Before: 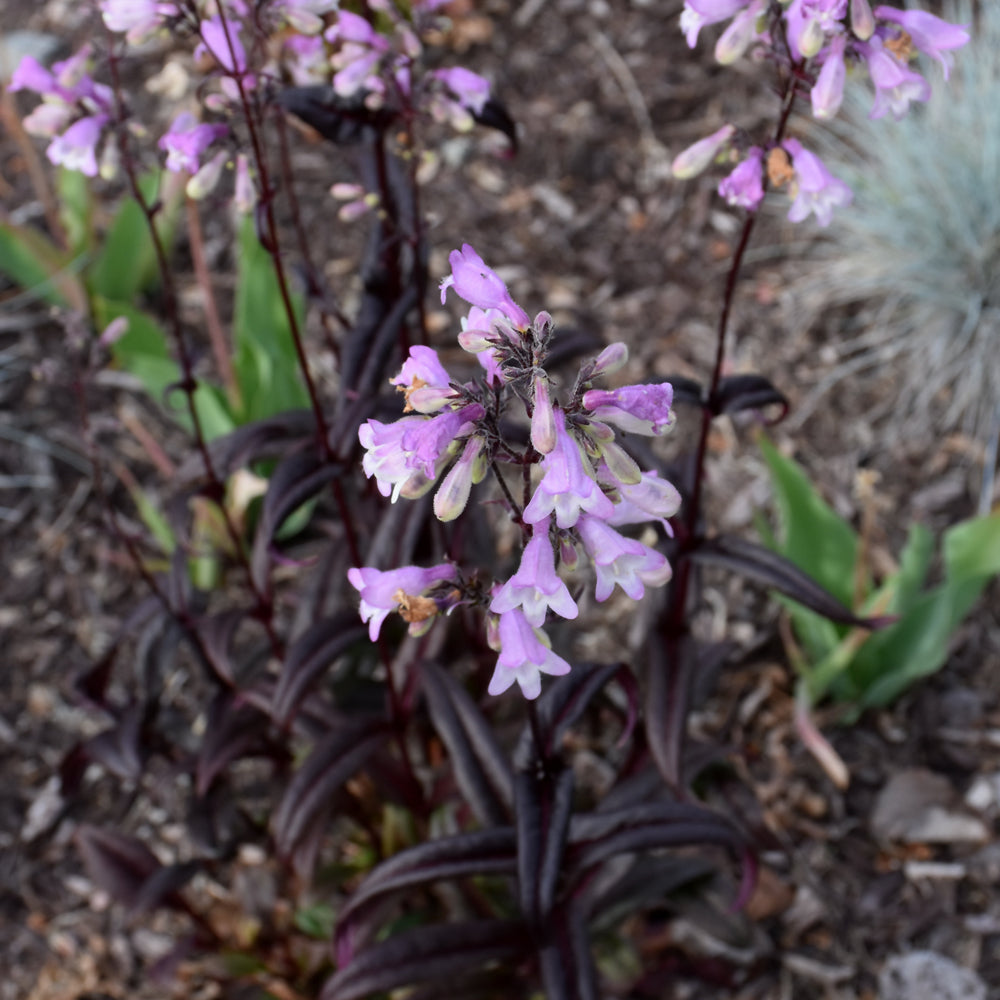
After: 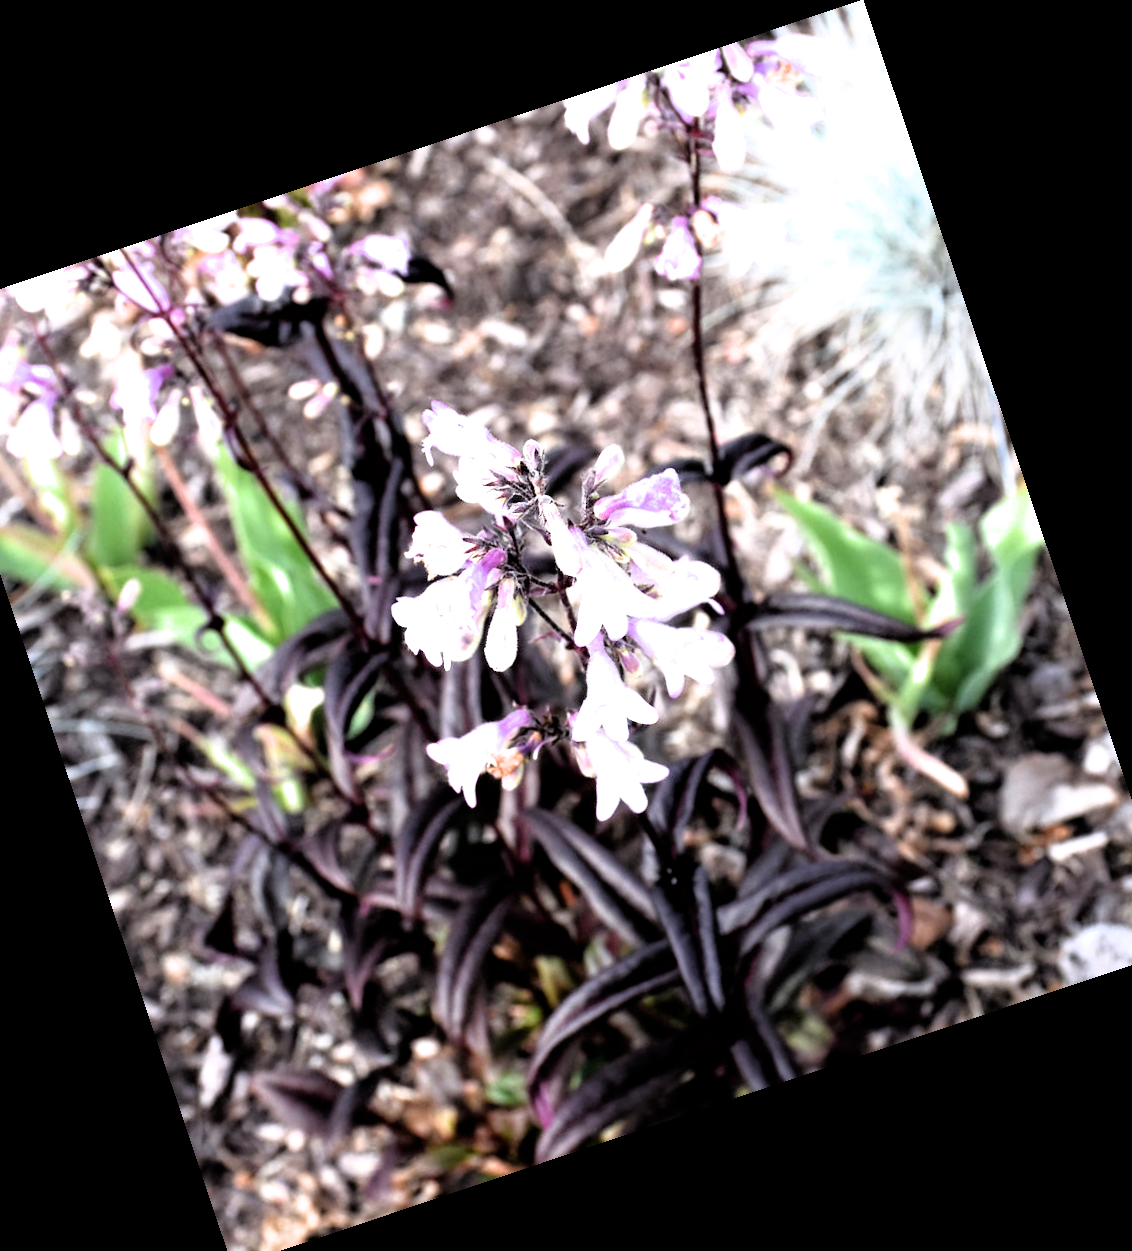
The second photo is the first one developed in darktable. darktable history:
filmic rgb: black relative exposure -3.64 EV, white relative exposure 2.44 EV, hardness 3.3, color science v6 (2022)
crop and rotate: angle 18.55°, left 6.722%, right 3.854%, bottom 1.18%
exposure: black level correction 0, exposure 1.631 EV, compensate exposure bias true, compensate highlight preservation false
